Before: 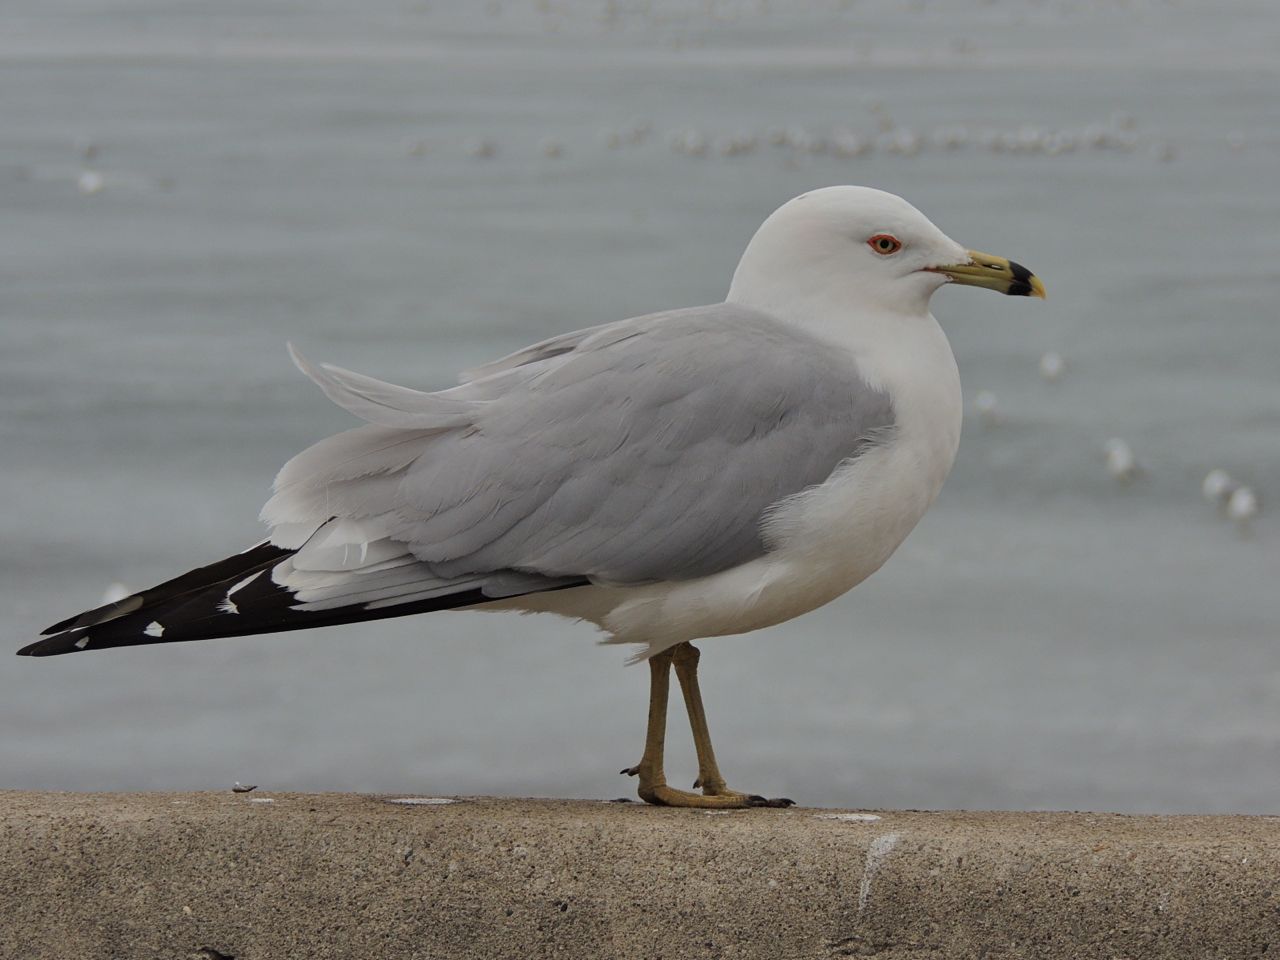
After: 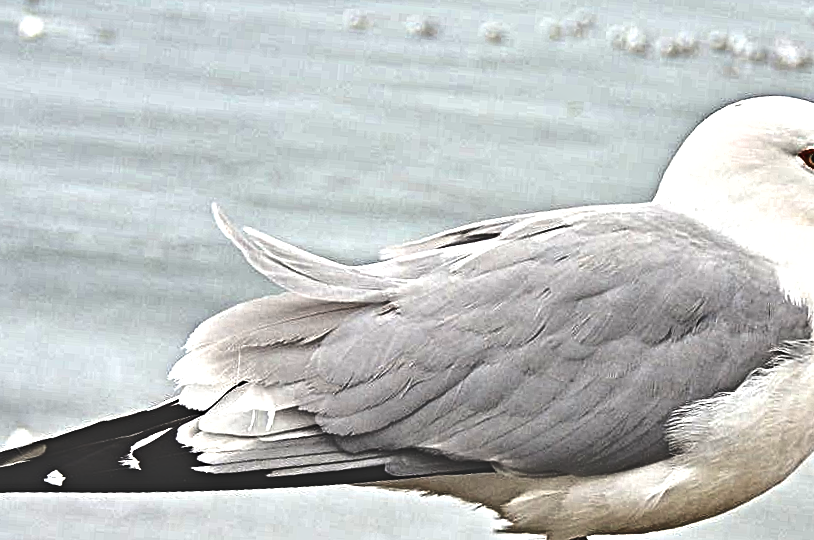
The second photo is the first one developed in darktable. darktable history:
shadows and highlights: radius 134.47, soften with gaussian
exposure: black level correction -0.069, exposure 0.502 EV, compensate exposure bias true, compensate highlight preservation false
contrast equalizer: y [[0.406, 0.494, 0.589, 0.753, 0.877, 0.999], [0.5 ×6], [0.5 ×6], [0 ×6], [0 ×6]]
crop and rotate: angle -5.06°, left 1.992%, top 6.887%, right 27.151%, bottom 30.446%
color balance rgb: power › hue 211.47°, perceptual saturation grading › global saturation 14.674%, perceptual brilliance grading › highlights 18.444%, perceptual brilliance grading › mid-tones 32.214%, perceptual brilliance grading › shadows -30.991%, global vibrance 20%
